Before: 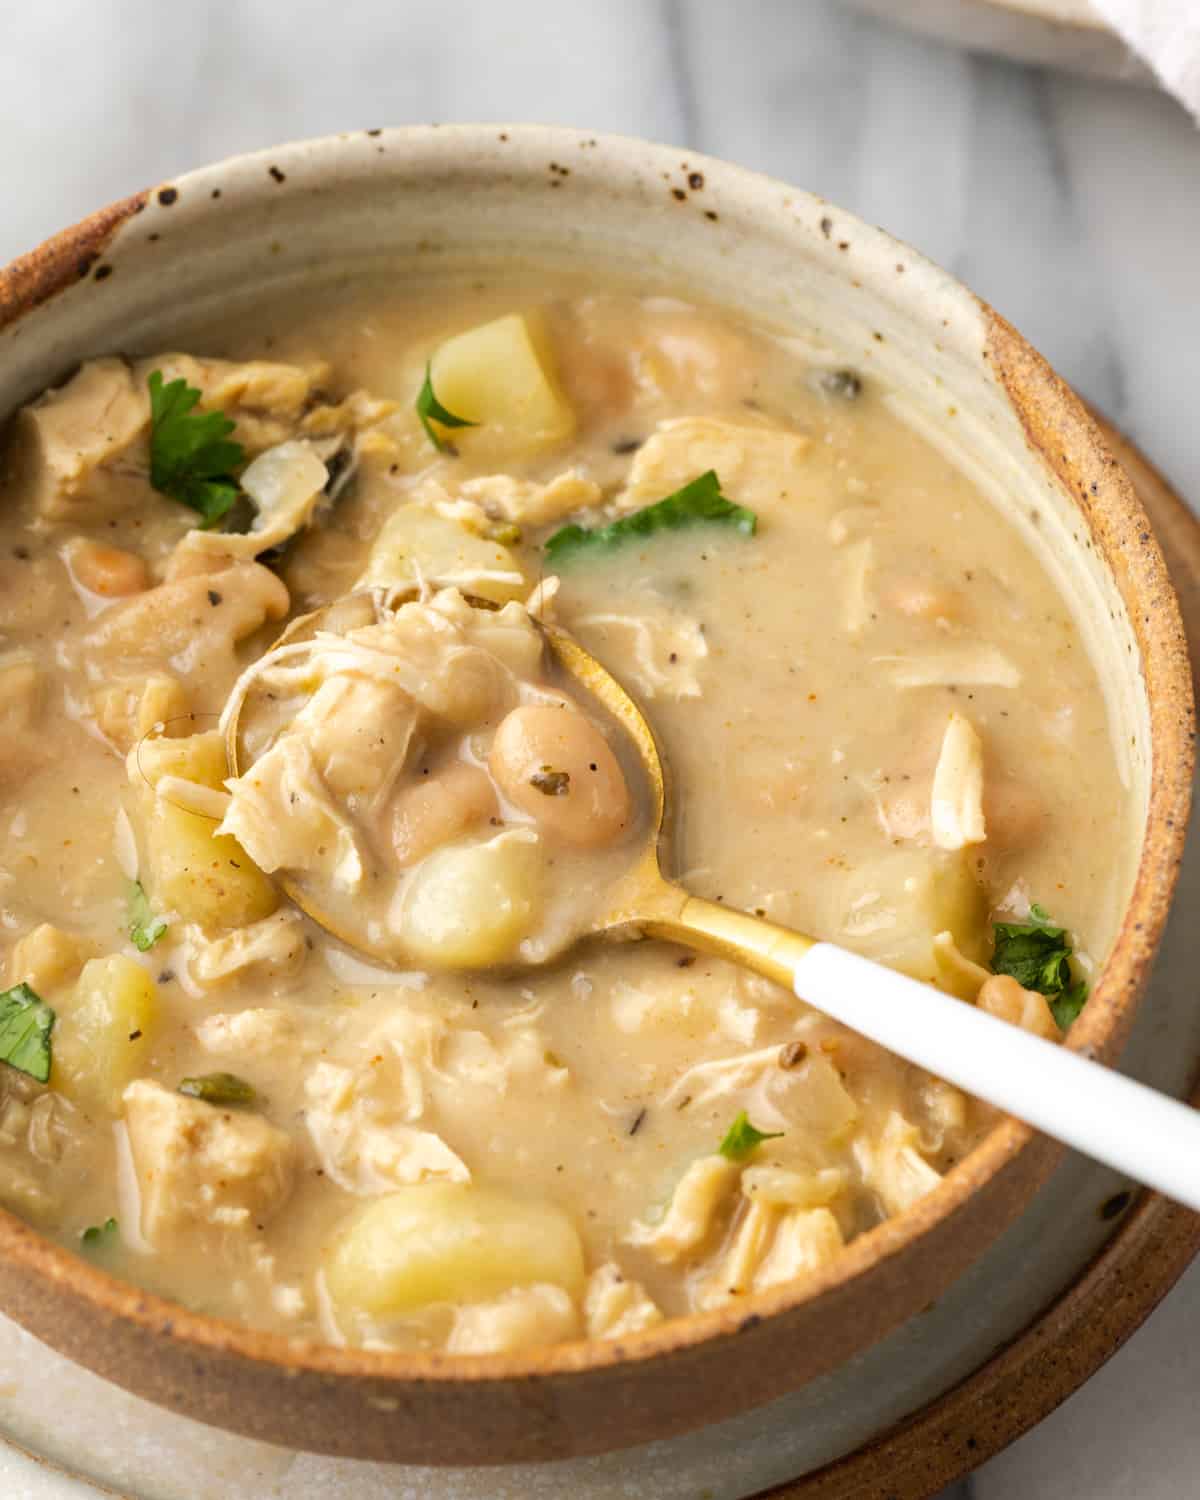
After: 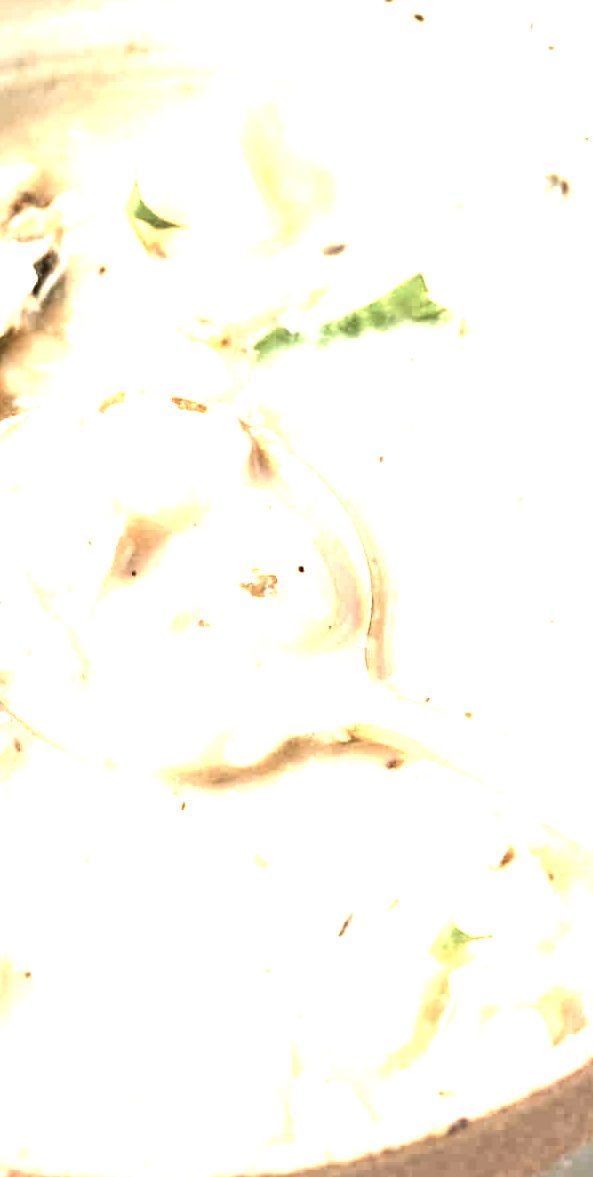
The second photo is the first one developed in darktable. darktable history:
color correction: saturation 0.57
crop and rotate: angle 0.02°, left 24.353%, top 13.219%, right 26.156%, bottom 8.224%
exposure: black level correction 0.001, exposure 2 EV, compensate highlight preservation false
tone equalizer: -8 EV -0.75 EV, -7 EV -0.7 EV, -6 EV -0.6 EV, -5 EV -0.4 EV, -3 EV 0.4 EV, -2 EV 0.6 EV, -1 EV 0.7 EV, +0 EV 0.75 EV, edges refinement/feathering 500, mask exposure compensation -1.57 EV, preserve details no
